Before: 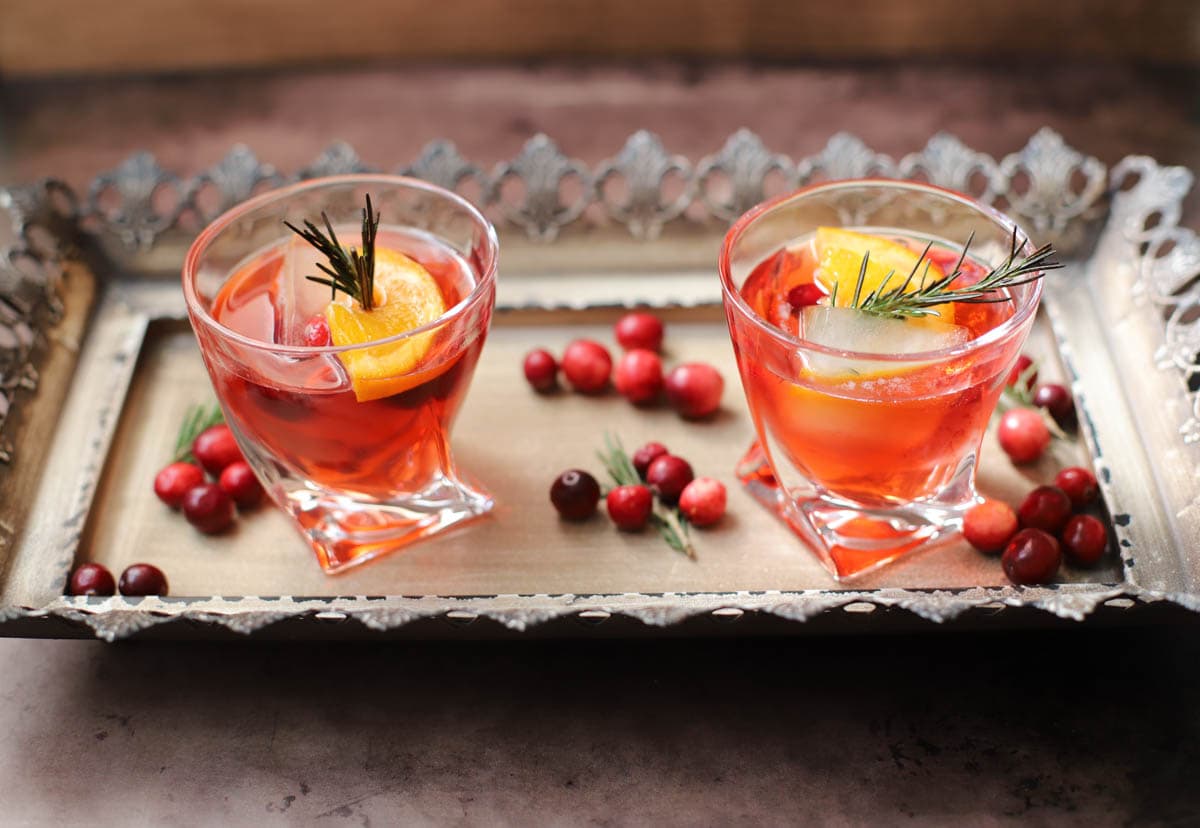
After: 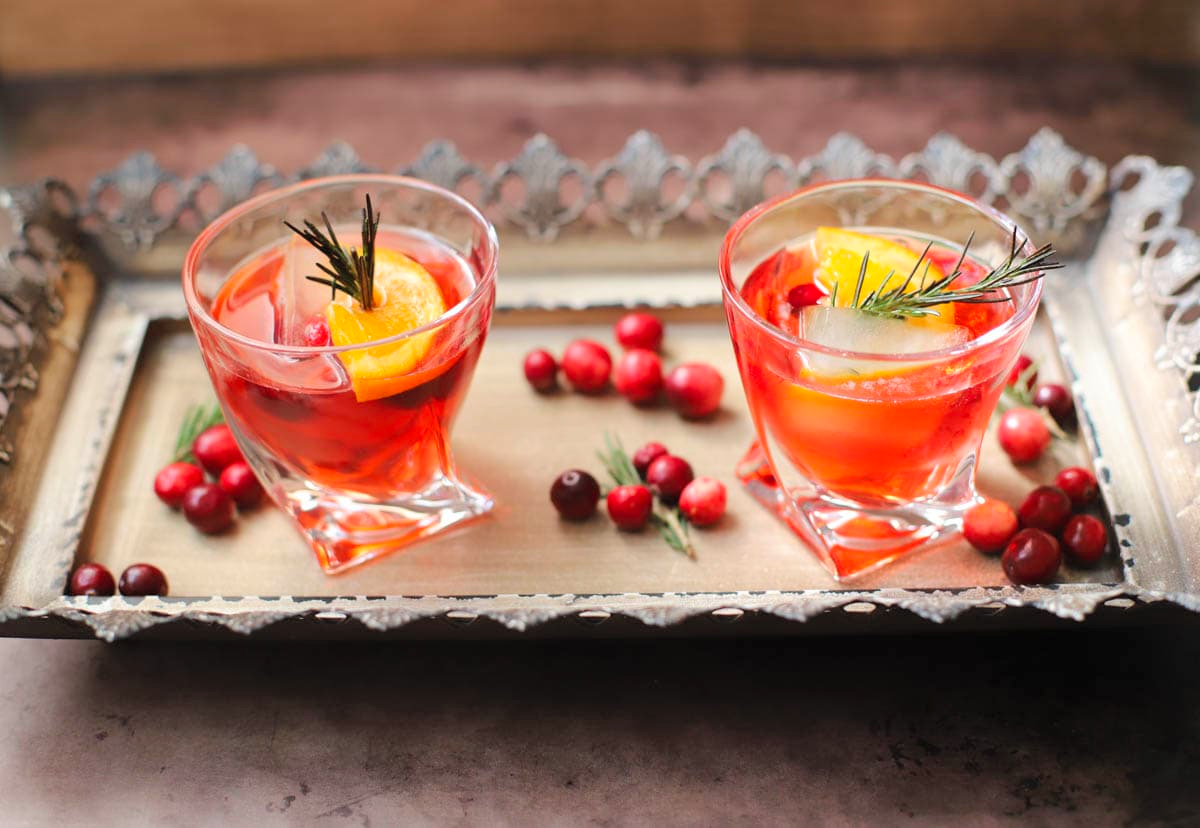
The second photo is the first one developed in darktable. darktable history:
contrast brightness saturation: brightness 0.092, saturation 0.192
